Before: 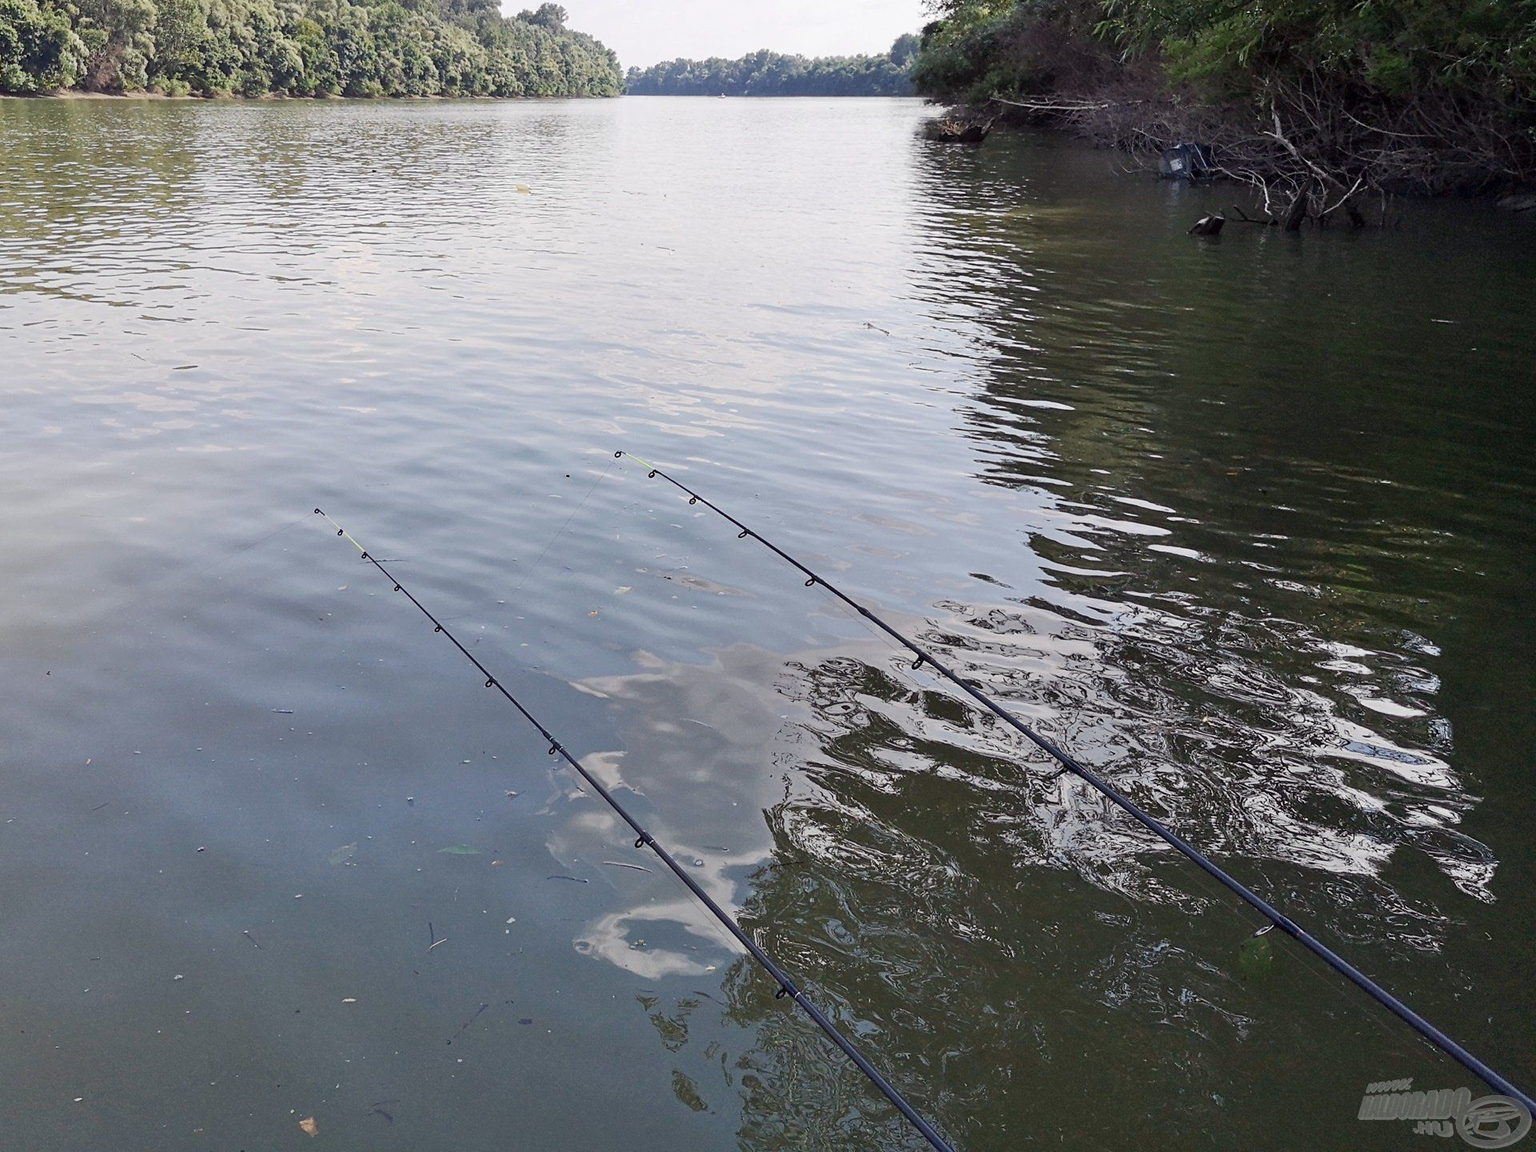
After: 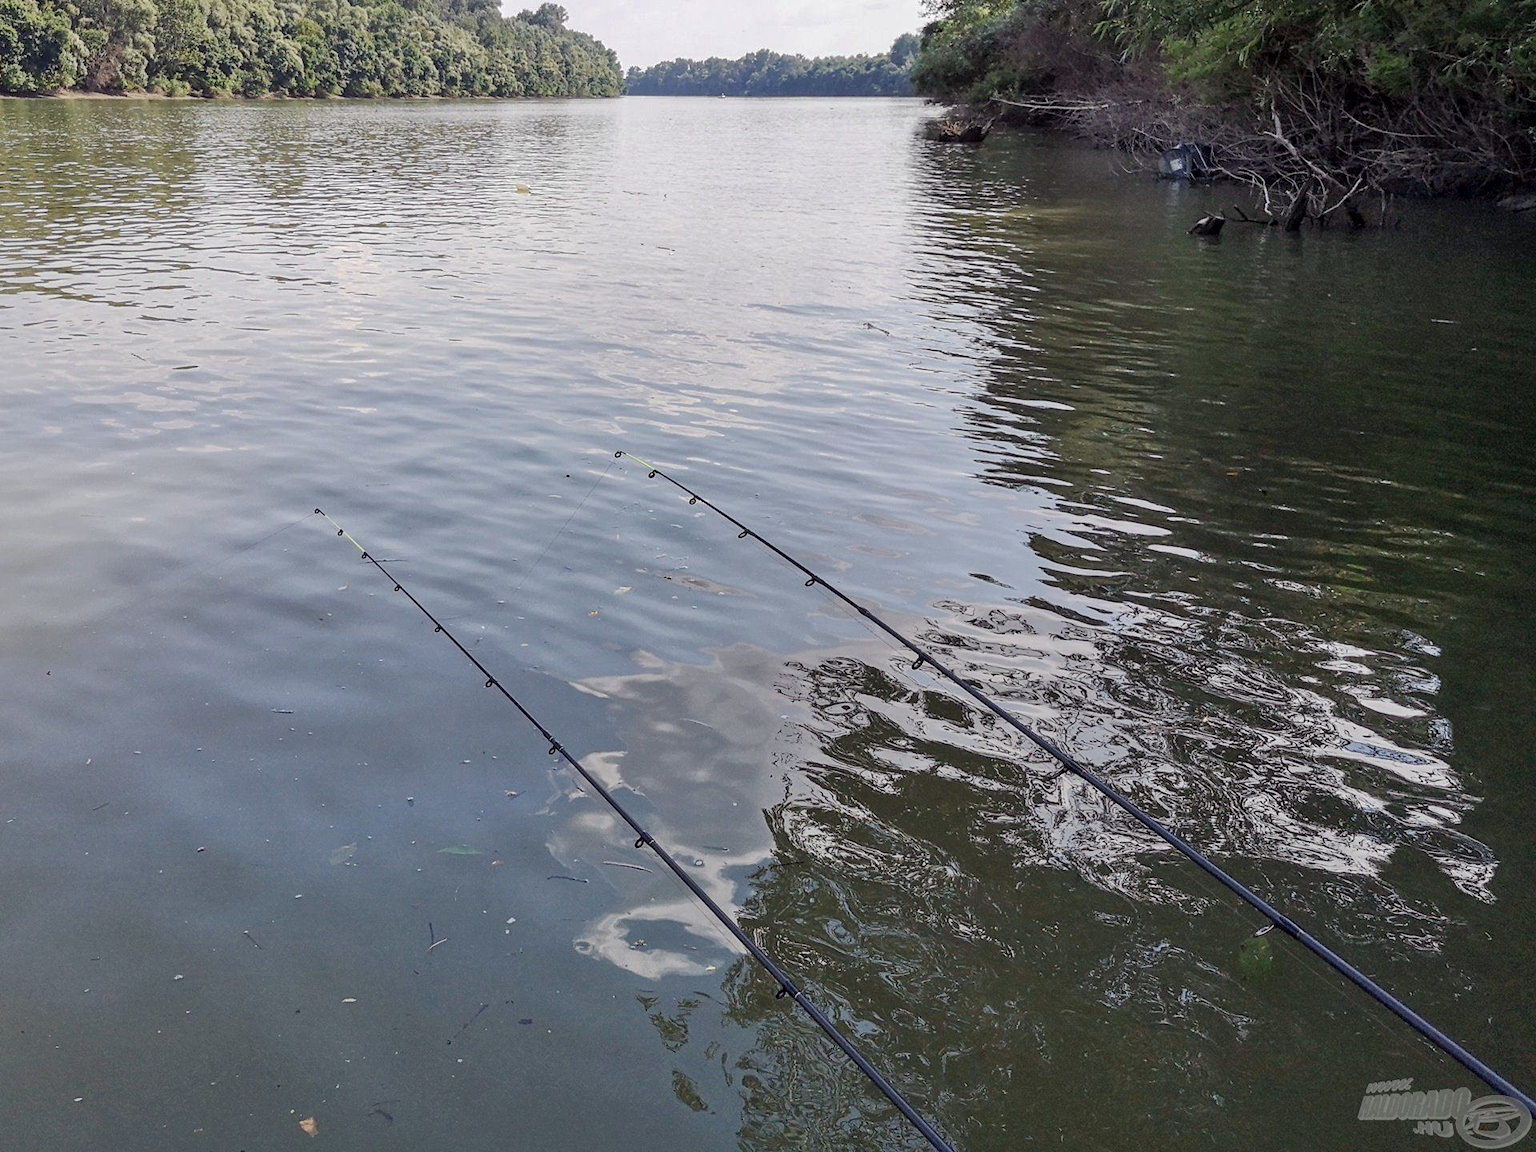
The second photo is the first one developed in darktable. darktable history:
local contrast: on, module defaults
shadows and highlights: shadows 30.07
